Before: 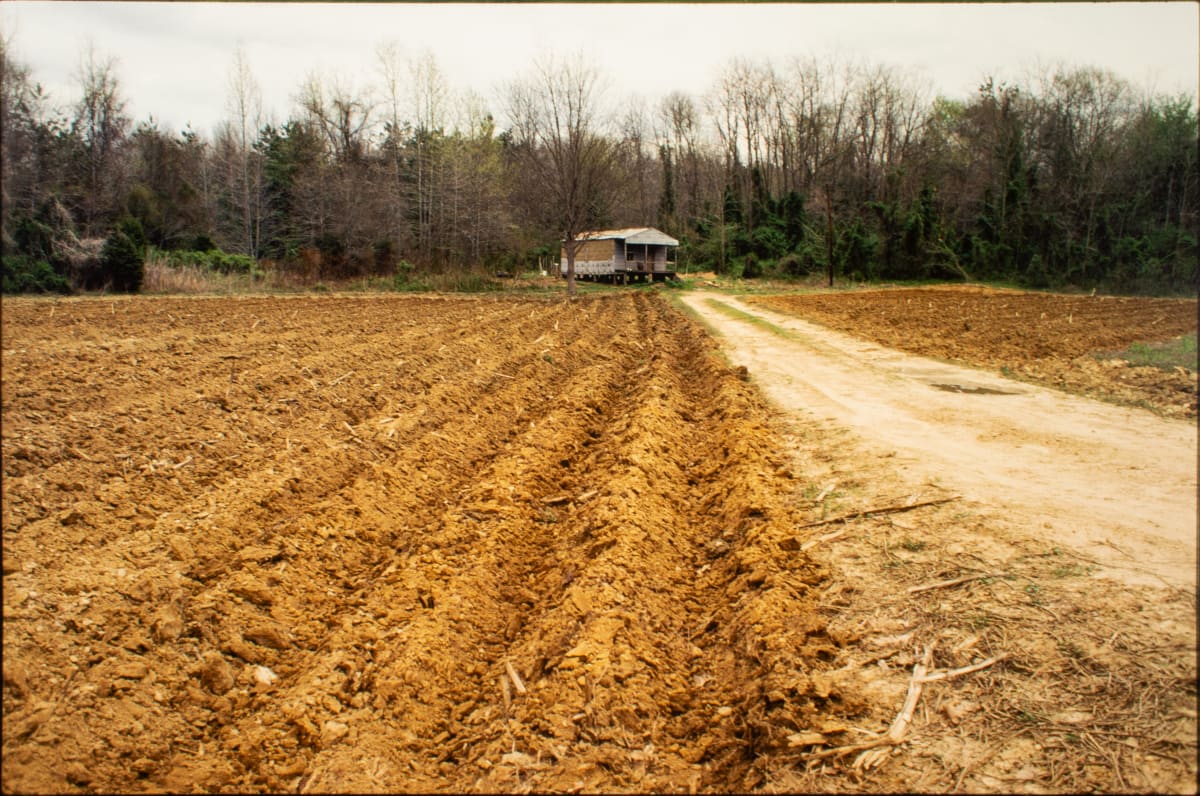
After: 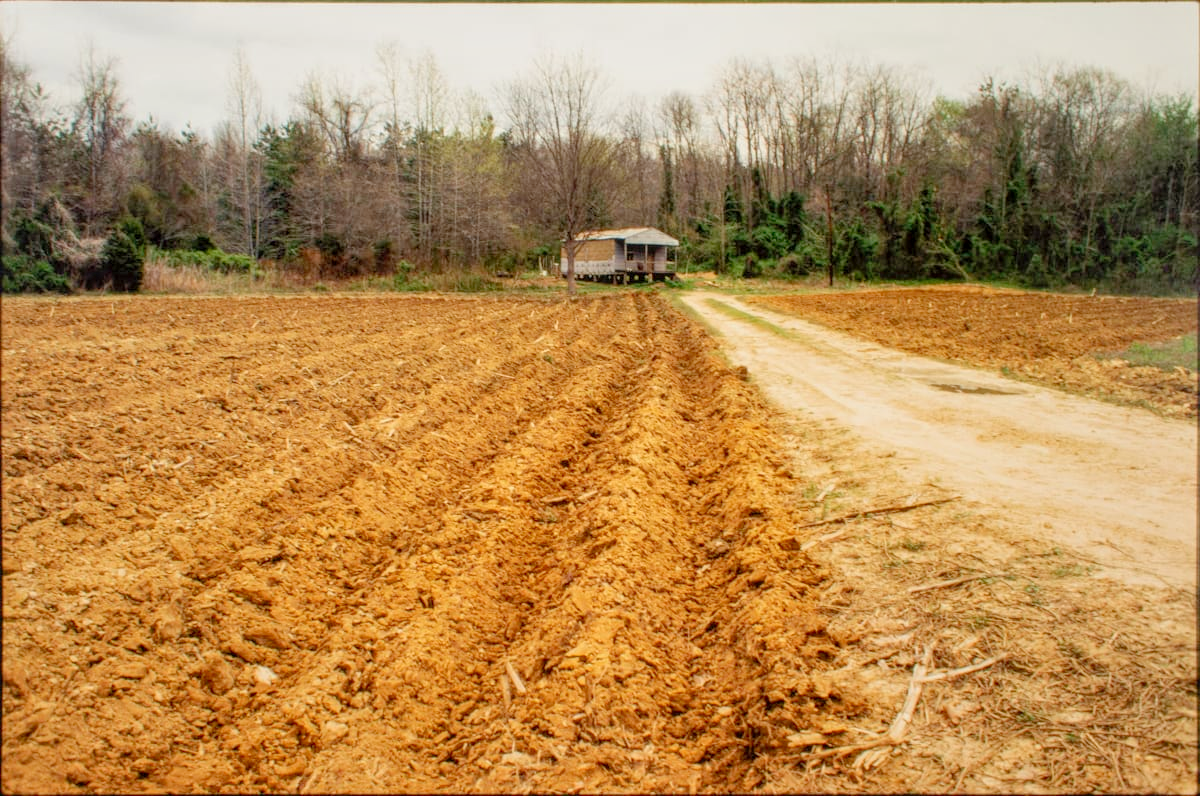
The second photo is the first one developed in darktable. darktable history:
local contrast: on, module defaults
tone curve: curves: ch0 [(0, 0) (0.004, 0.008) (0.077, 0.156) (0.169, 0.29) (0.774, 0.774) (0.988, 0.926)], color space Lab, linked channels, preserve colors none
